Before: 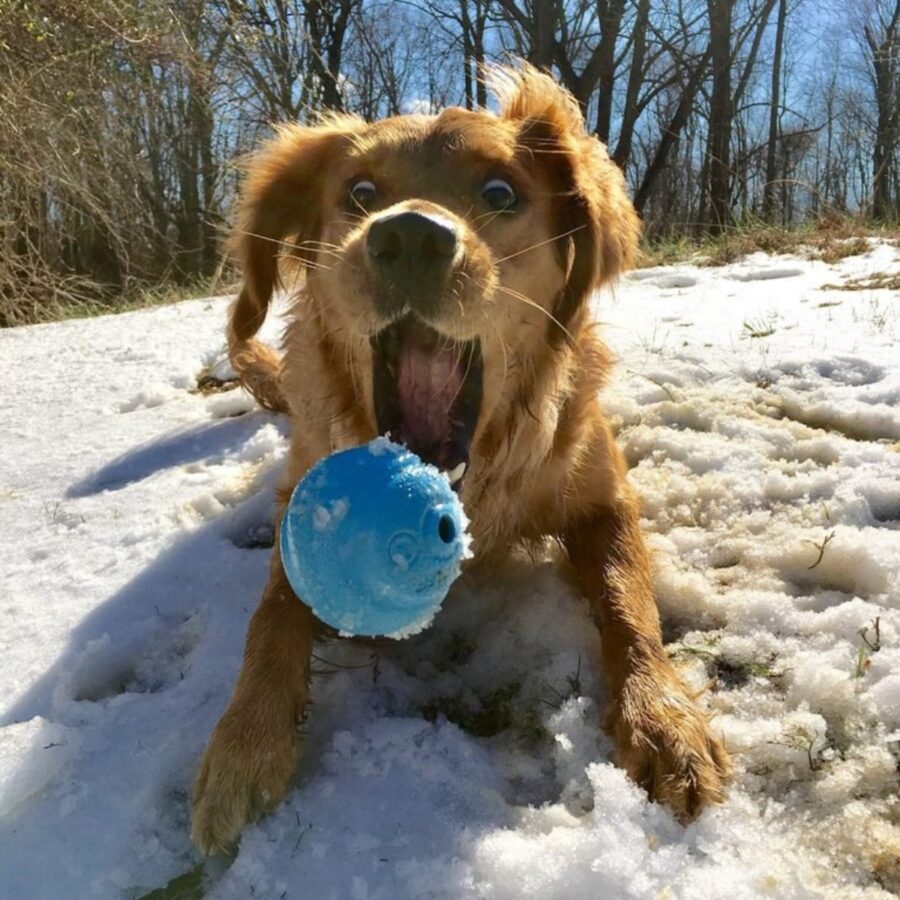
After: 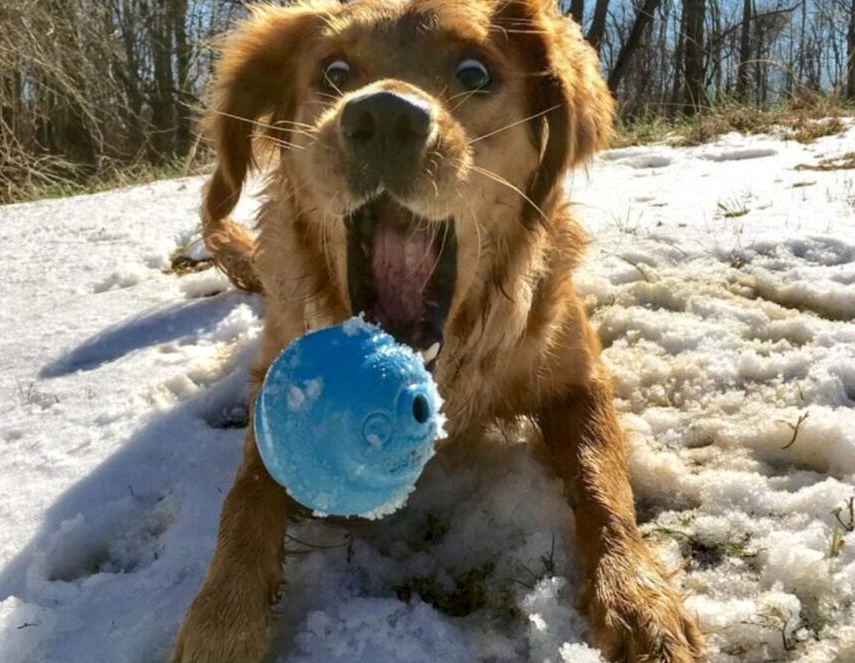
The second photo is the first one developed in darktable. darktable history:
local contrast: on, module defaults
crop and rotate: left 2.901%, top 13.436%, right 2.005%, bottom 12.798%
